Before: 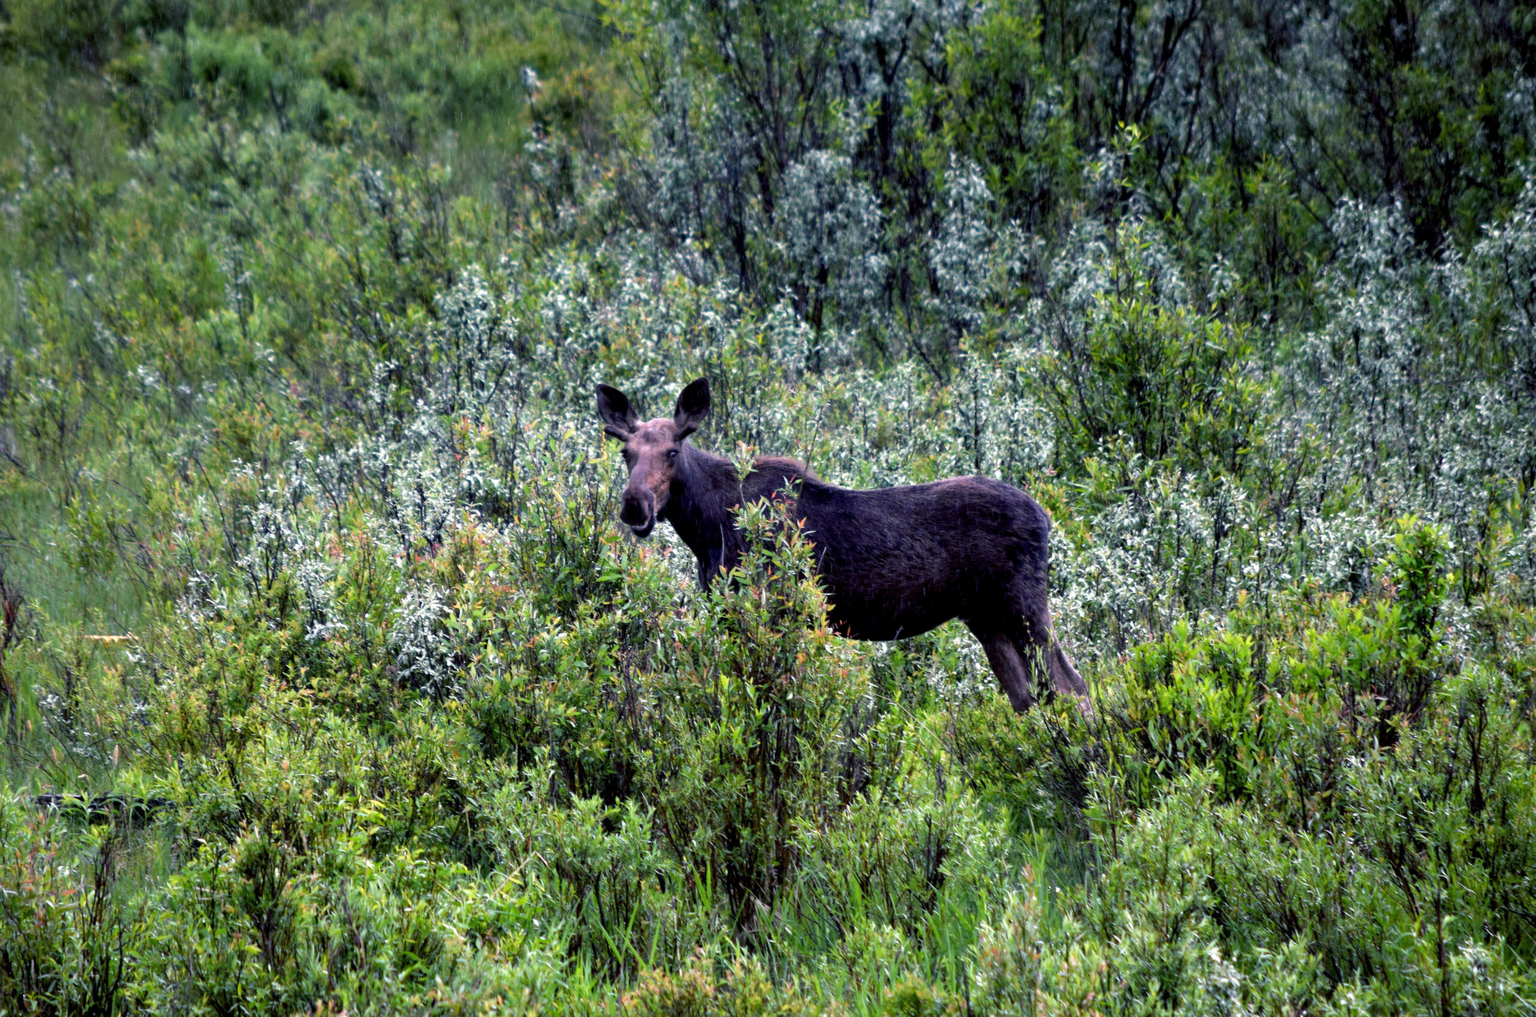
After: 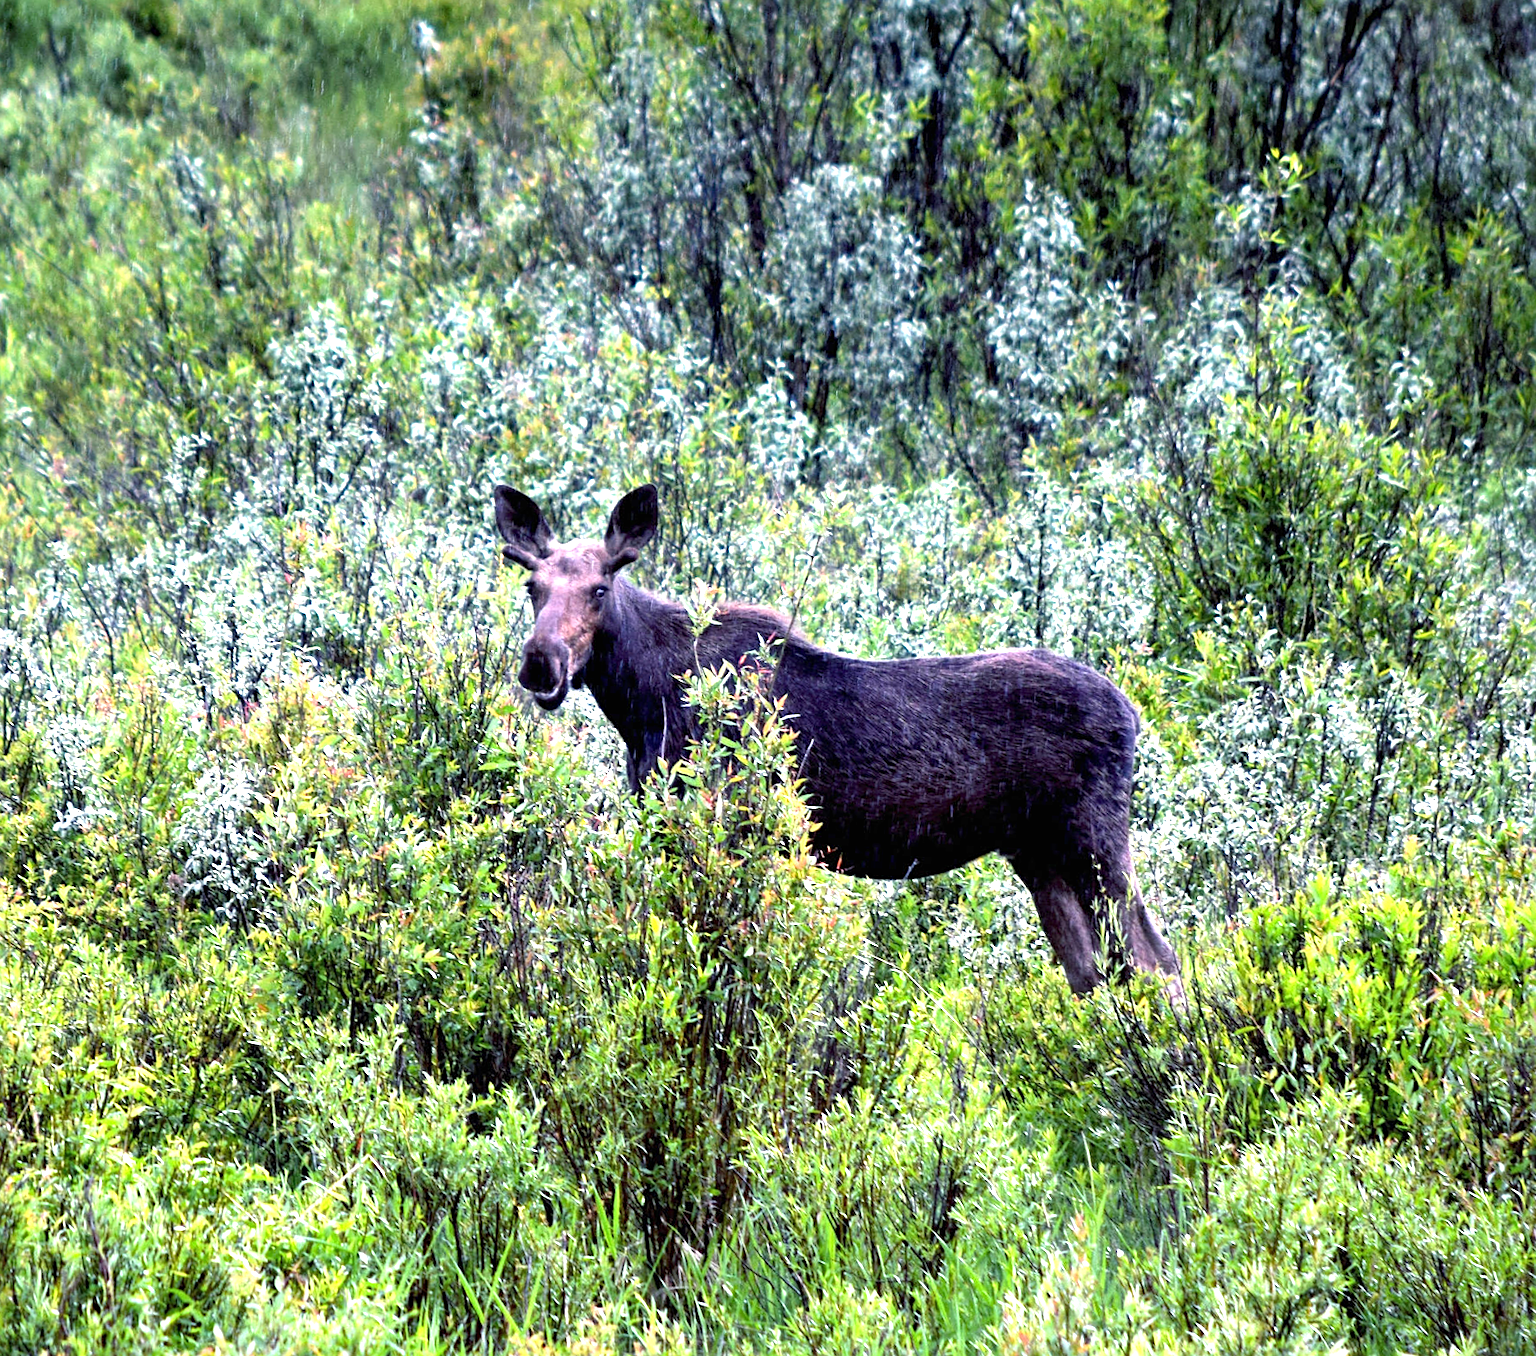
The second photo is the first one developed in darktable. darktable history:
crop and rotate: angle -3.27°, left 14.277%, top 0.028%, right 10.766%, bottom 0.028%
exposure: black level correction 0, exposure 1.2 EV, compensate exposure bias true, compensate highlight preservation false
sharpen: on, module defaults
